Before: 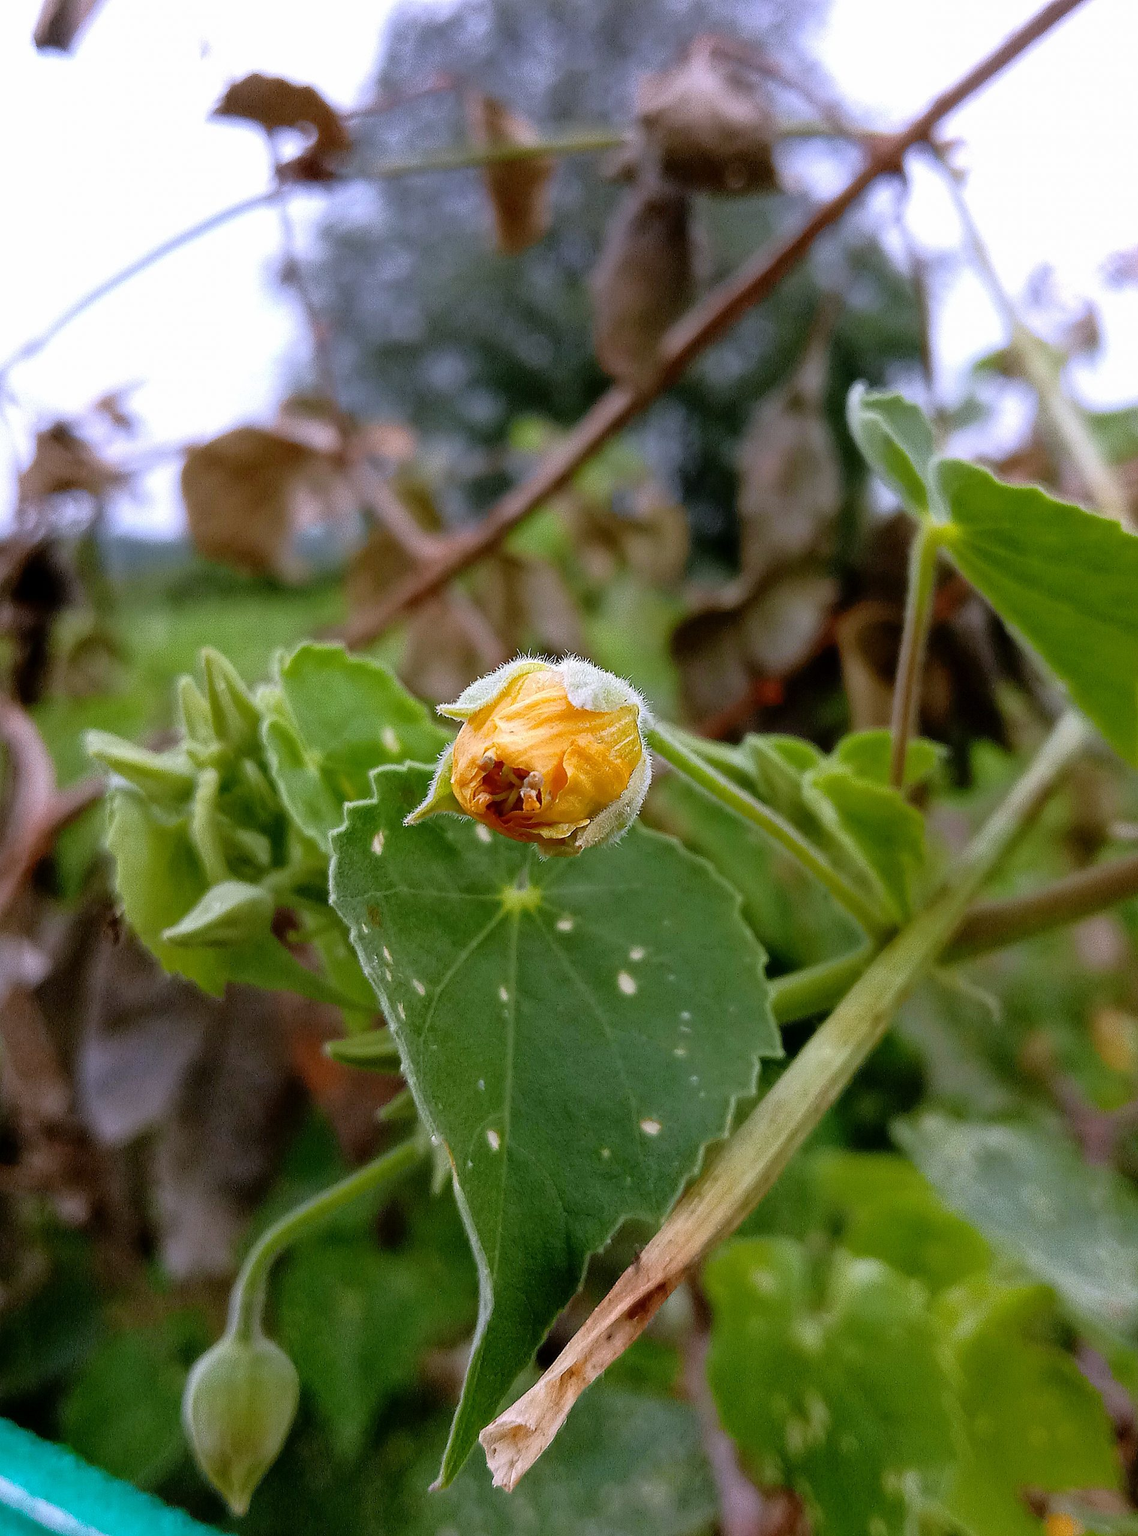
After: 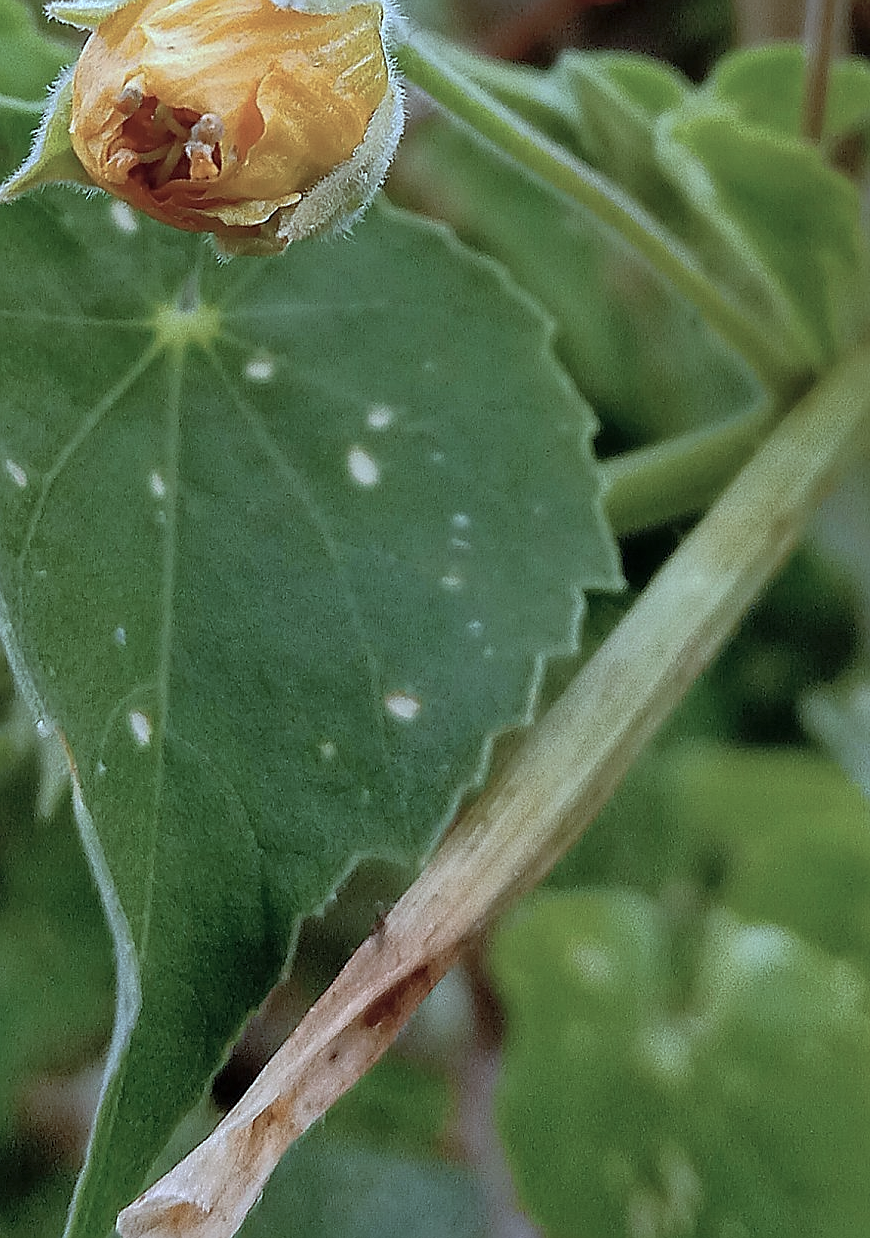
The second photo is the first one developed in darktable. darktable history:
shadows and highlights: on, module defaults
crop: left 35.976%, top 45.819%, right 18.162%, bottom 5.807%
sharpen: on, module defaults
color correction: highlights a* -12.64, highlights b* -18.1, saturation 0.7
